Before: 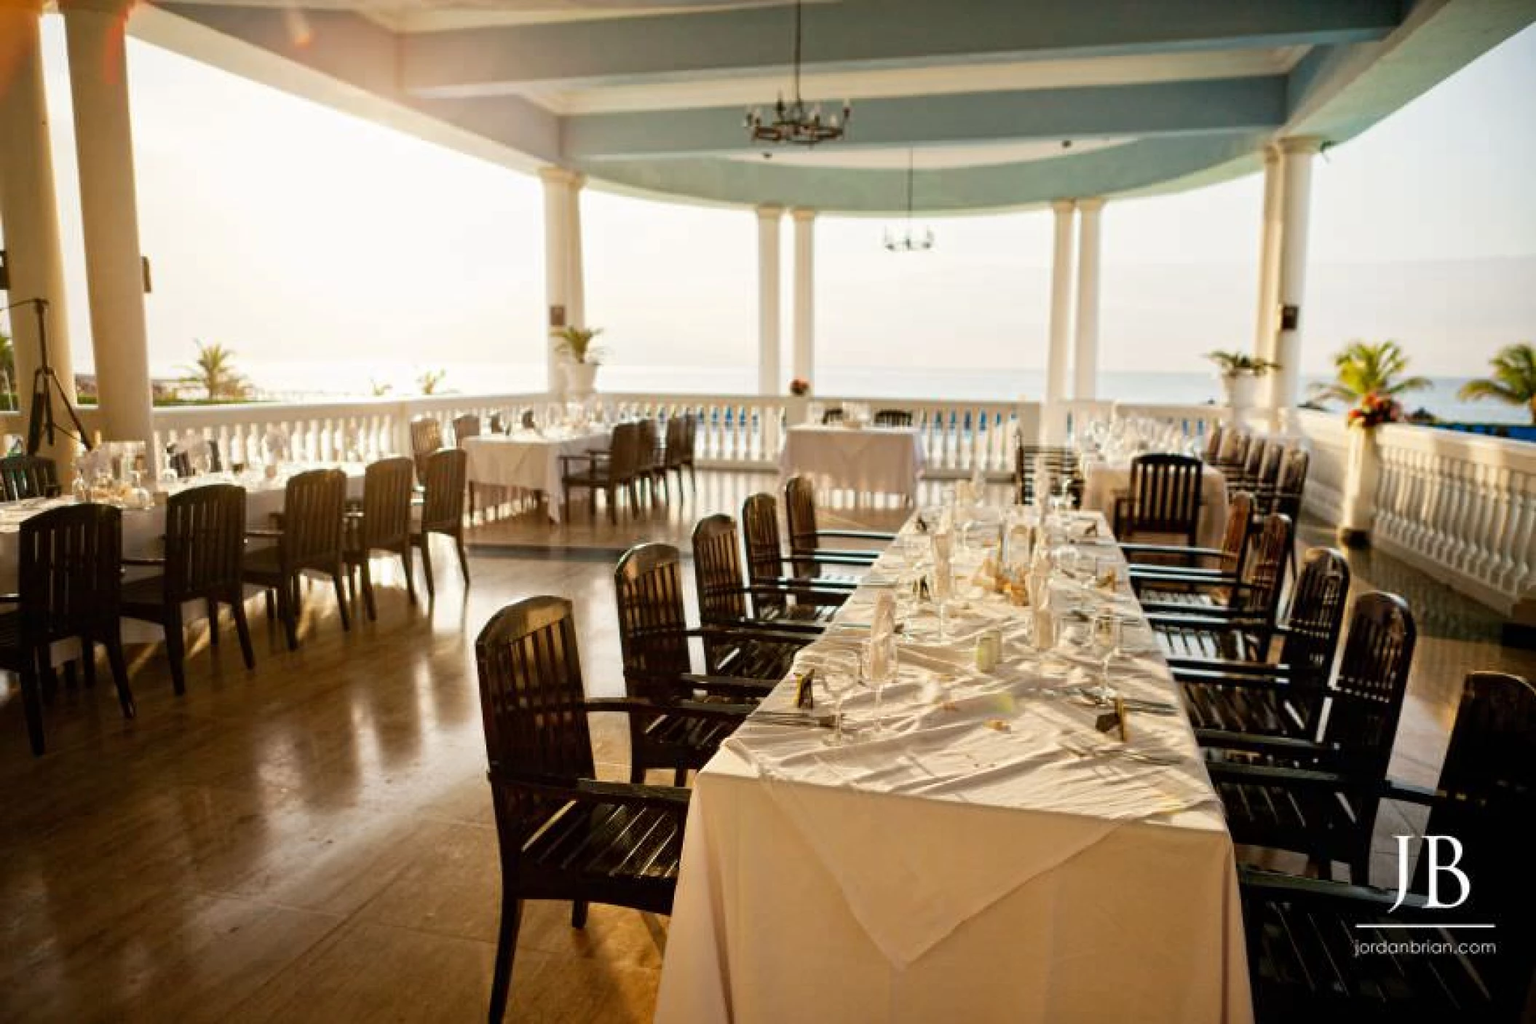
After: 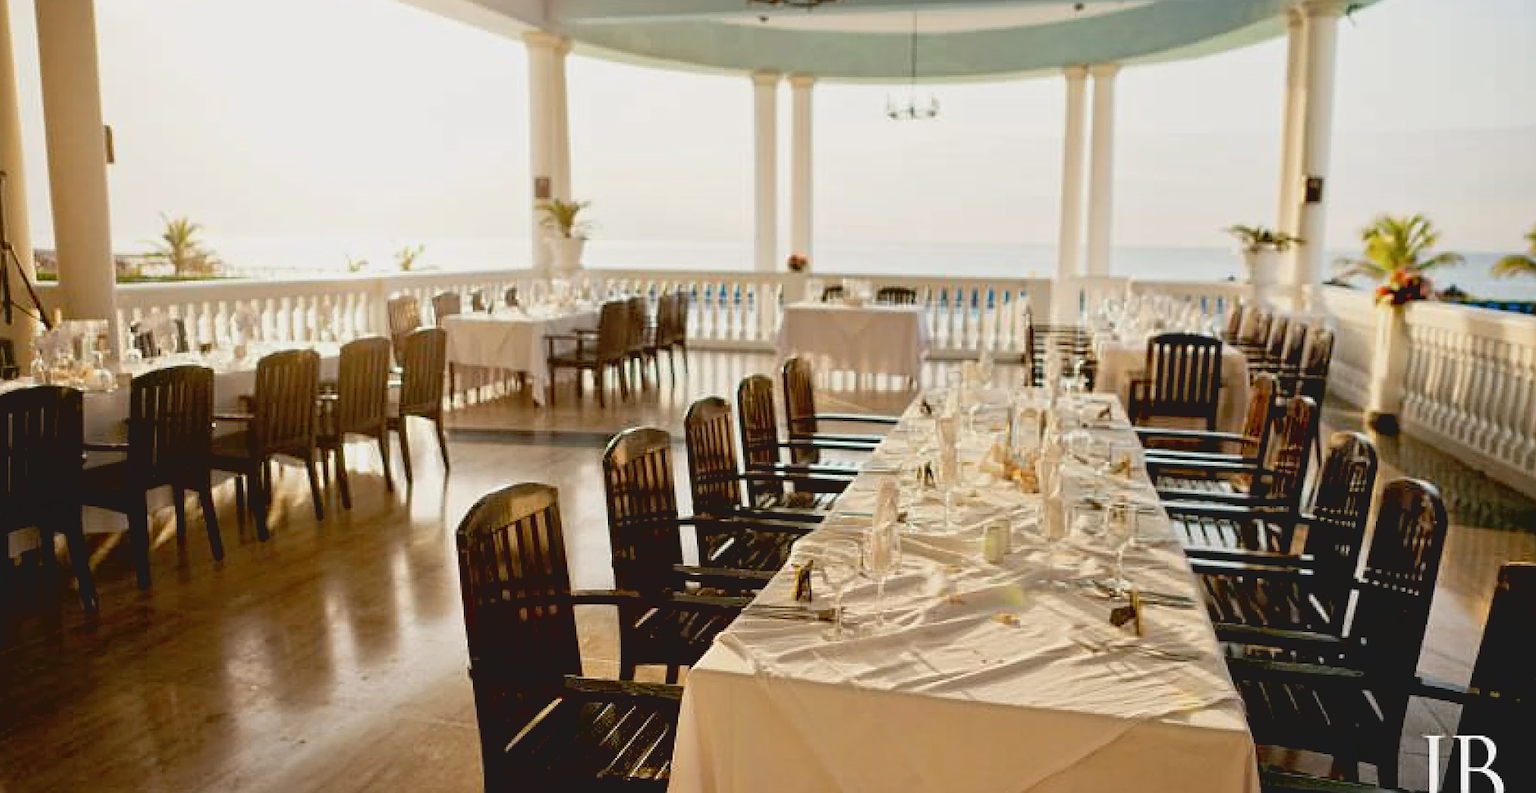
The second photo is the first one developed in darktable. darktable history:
contrast brightness saturation: contrast -0.146, brightness 0.048, saturation -0.118
crop and rotate: left 2.843%, top 13.584%, right 2.25%, bottom 12.873%
sharpen: on, module defaults
exposure: black level correction 0.01, exposure 0.012 EV, compensate highlight preservation false
